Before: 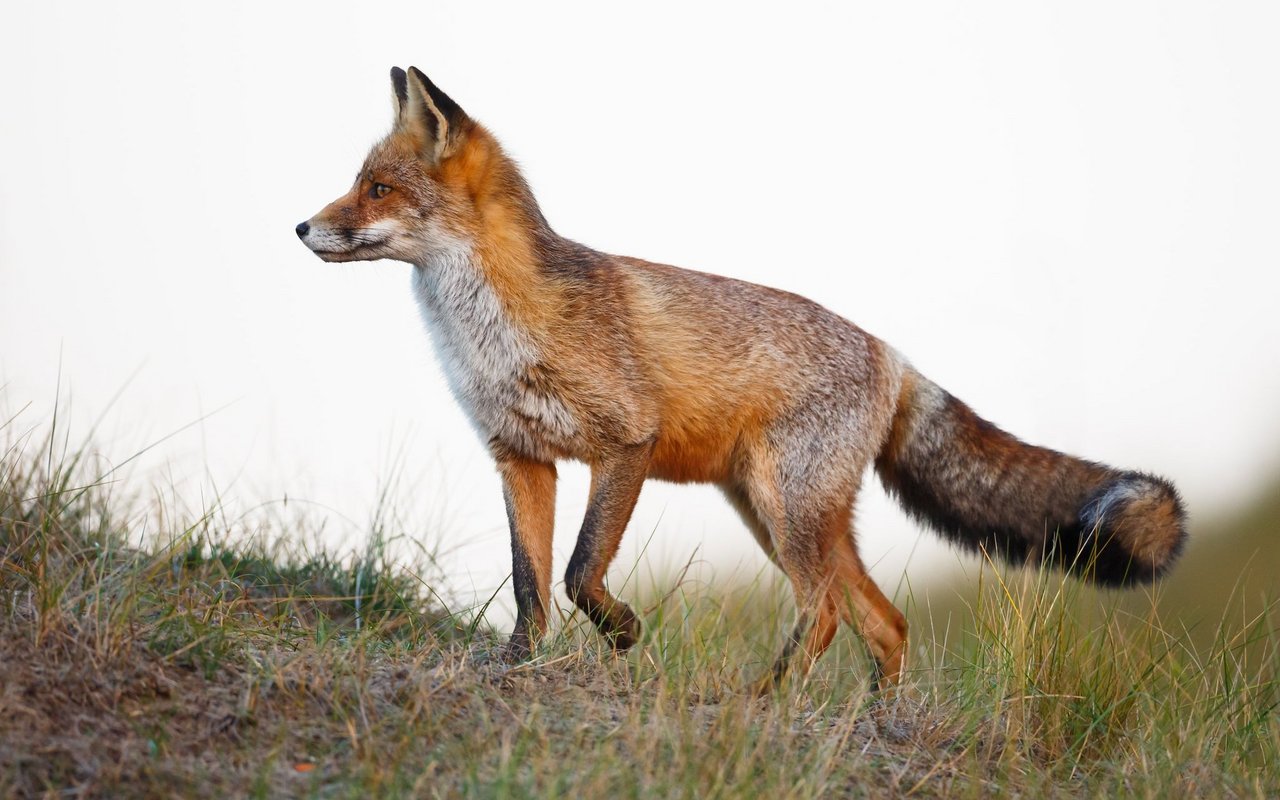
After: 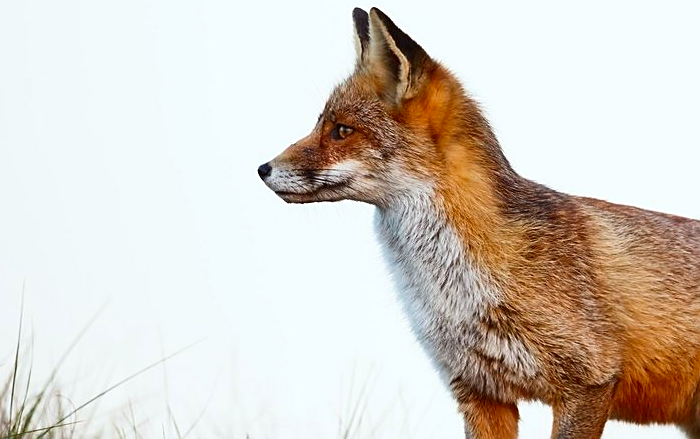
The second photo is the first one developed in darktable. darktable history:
crop and rotate: left 3.047%, top 7.509%, right 42.236%, bottom 37.598%
contrast brightness saturation: contrast 0.13, brightness -0.05, saturation 0.16
sharpen: on, module defaults
color correction: highlights a* -2.73, highlights b* -2.09, shadows a* 2.41, shadows b* 2.73
